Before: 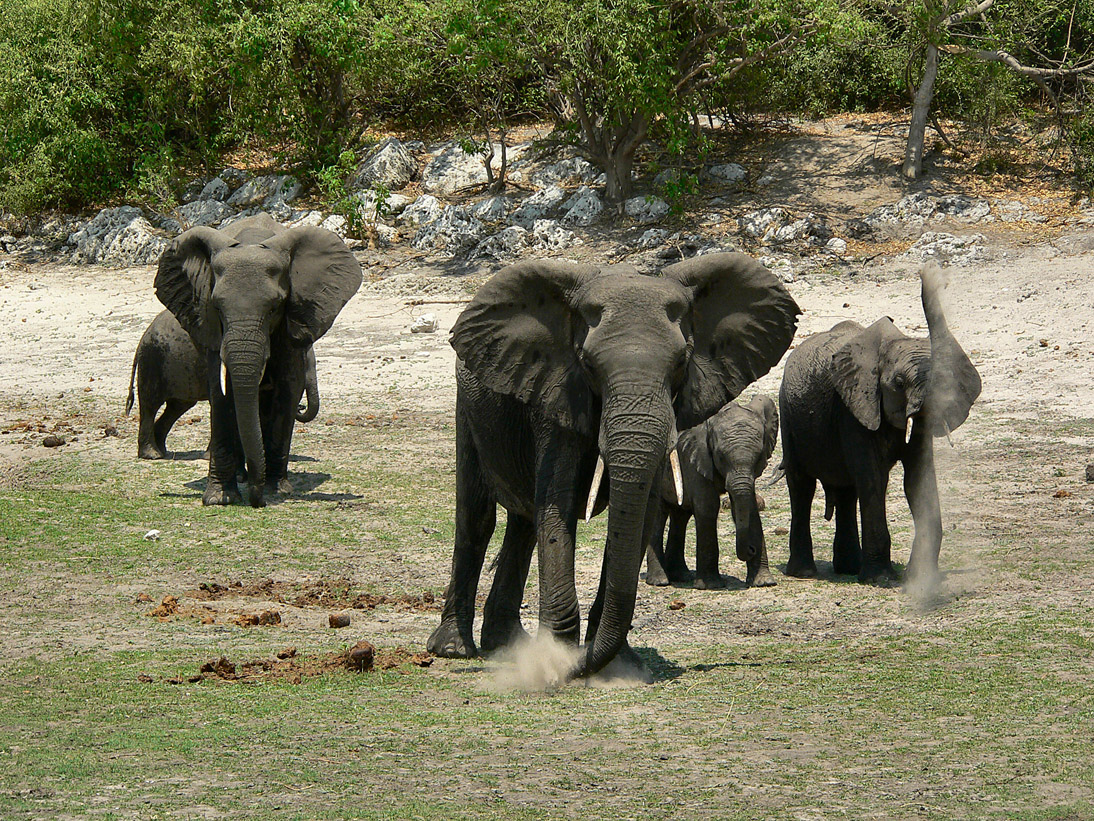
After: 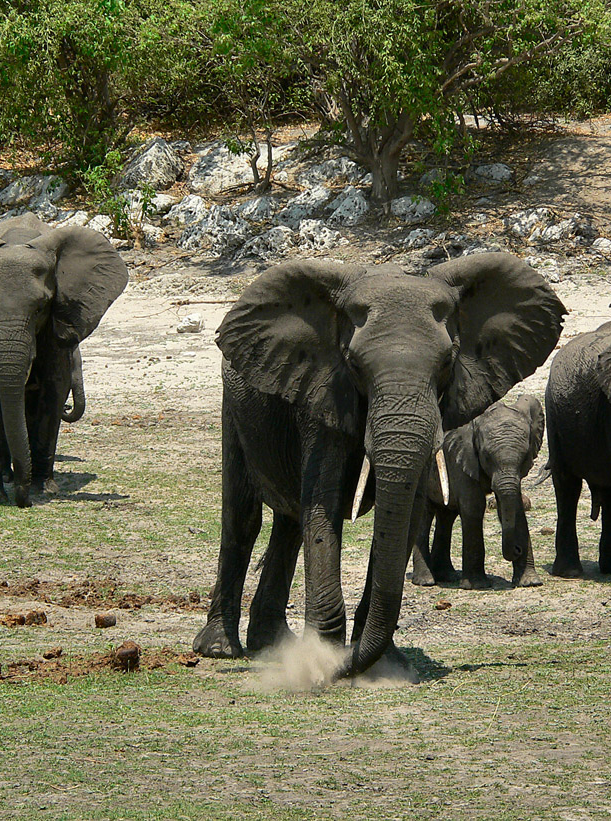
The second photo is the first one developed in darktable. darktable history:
crop: left 21.414%, right 22.646%
